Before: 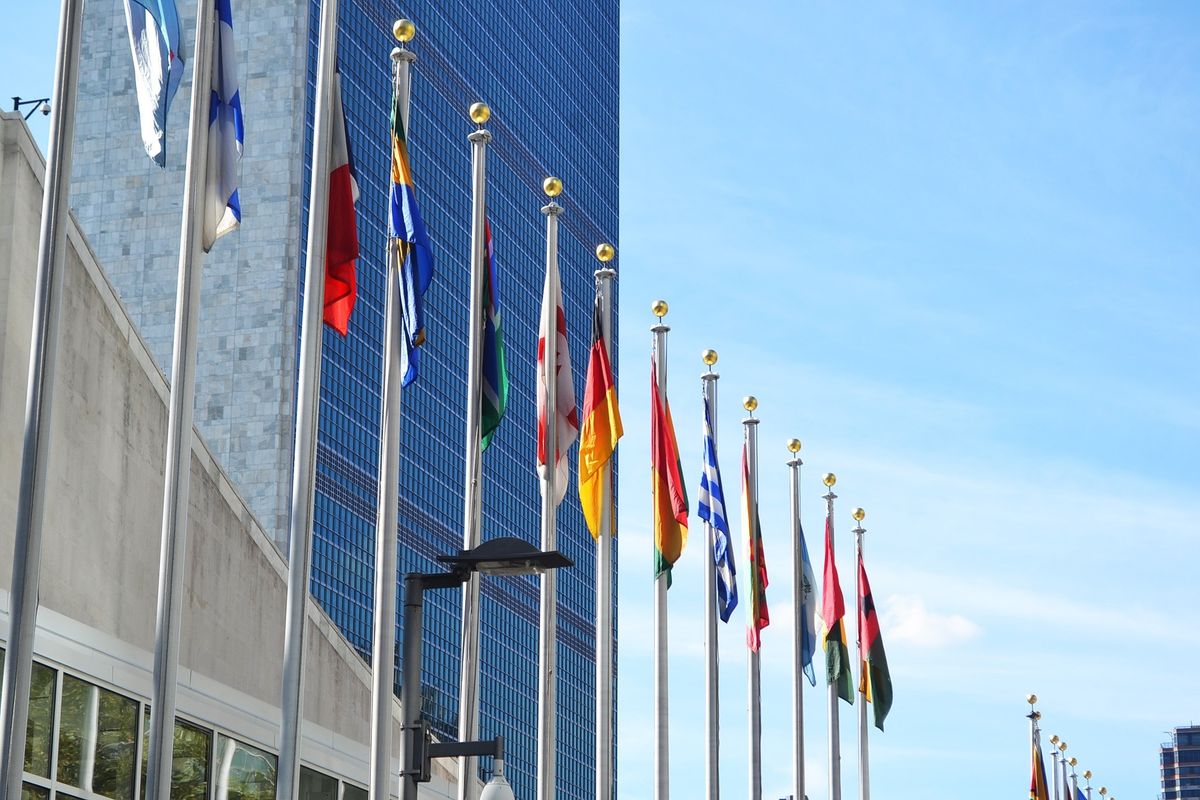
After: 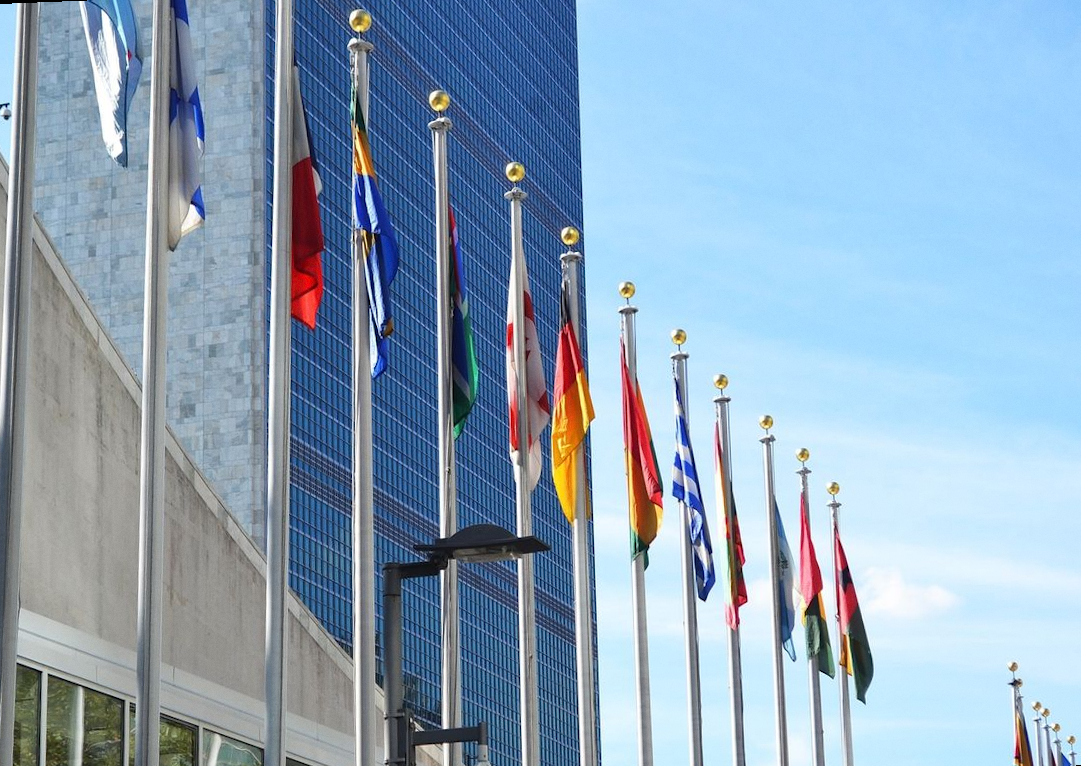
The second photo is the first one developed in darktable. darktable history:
rotate and perspective: rotation -2.12°, lens shift (vertical) 0.009, lens shift (horizontal) -0.008, automatic cropping original format, crop left 0.036, crop right 0.964, crop top 0.05, crop bottom 0.959
crop and rotate: right 5.167%
grain: coarseness 14.57 ISO, strength 8.8%
